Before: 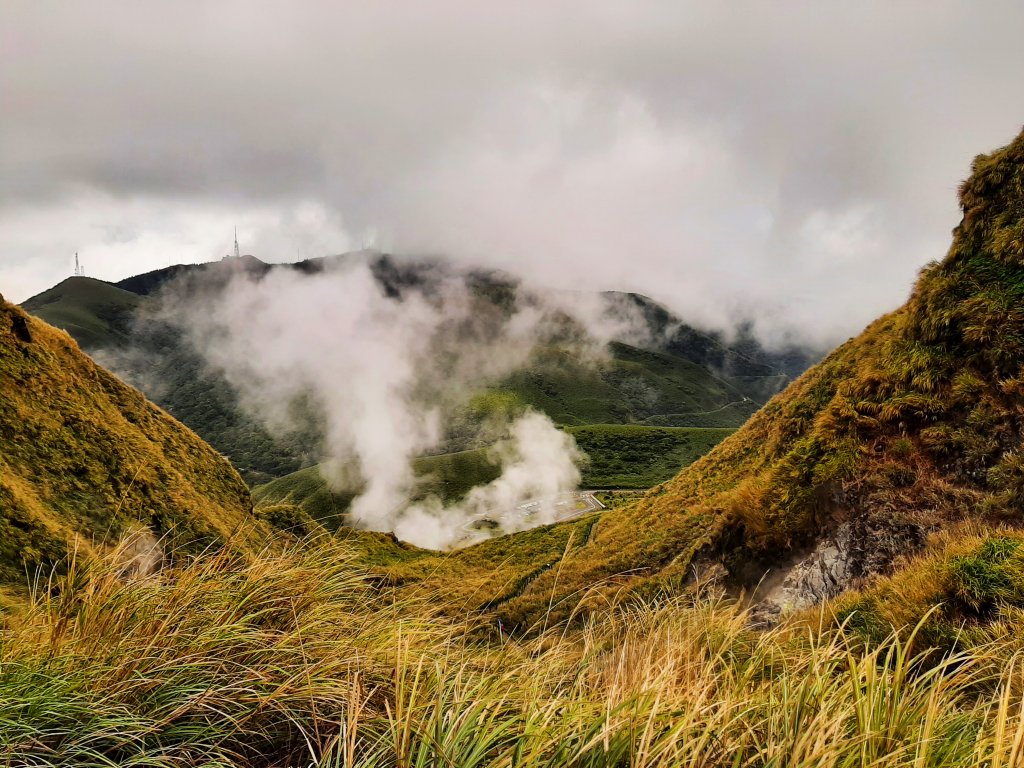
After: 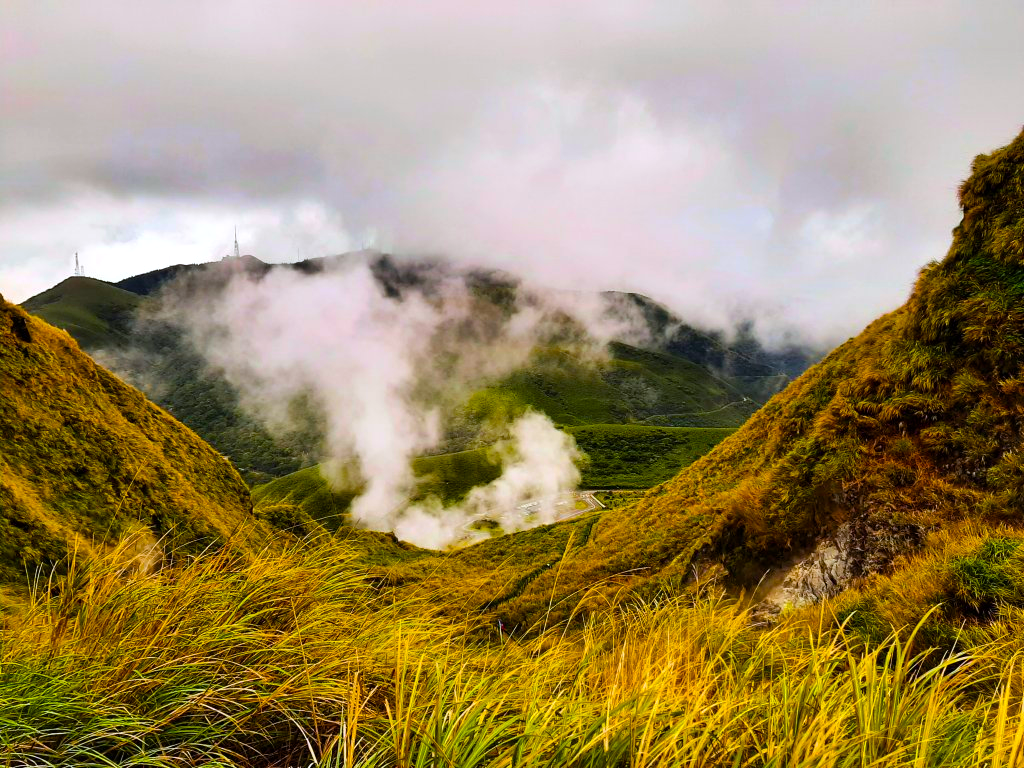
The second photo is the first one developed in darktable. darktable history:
color balance rgb: shadows lift › hue 85.99°, power › hue 315.53°, highlights gain › luminance 16.864%, highlights gain › chroma 2.936%, highlights gain › hue 258.67°, linear chroma grading › global chroma 9.04%, perceptual saturation grading › global saturation 25.512%, global vibrance 50.622%
exposure: compensate highlight preservation false
